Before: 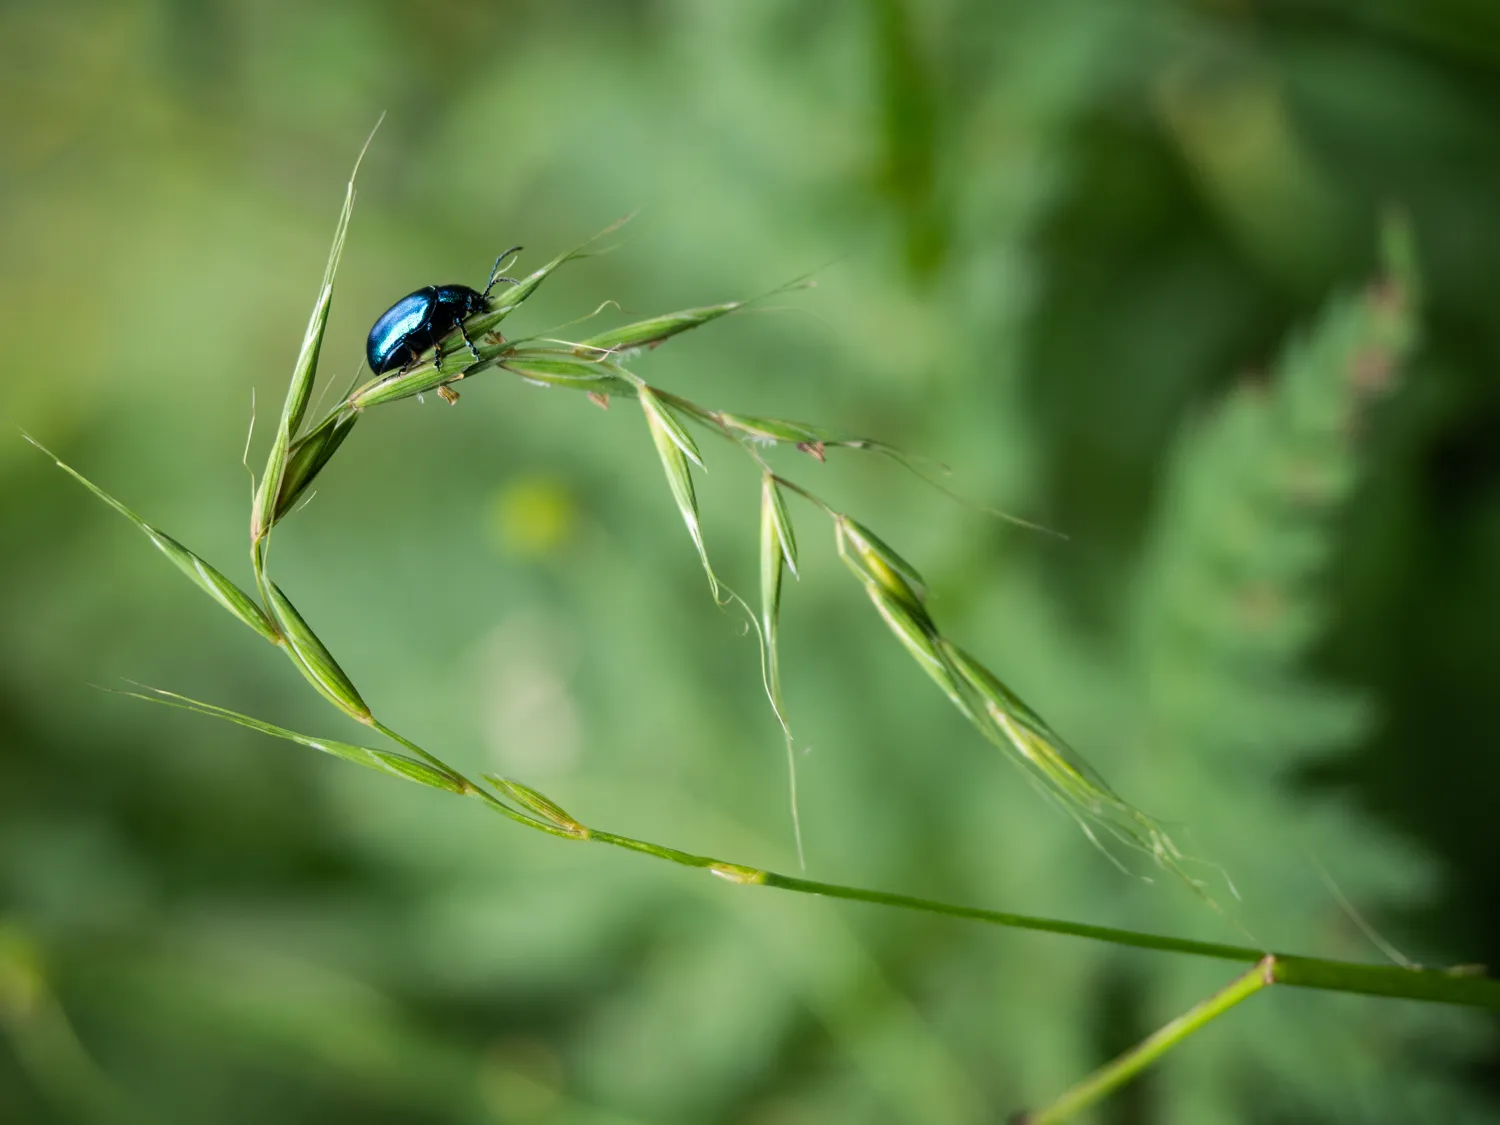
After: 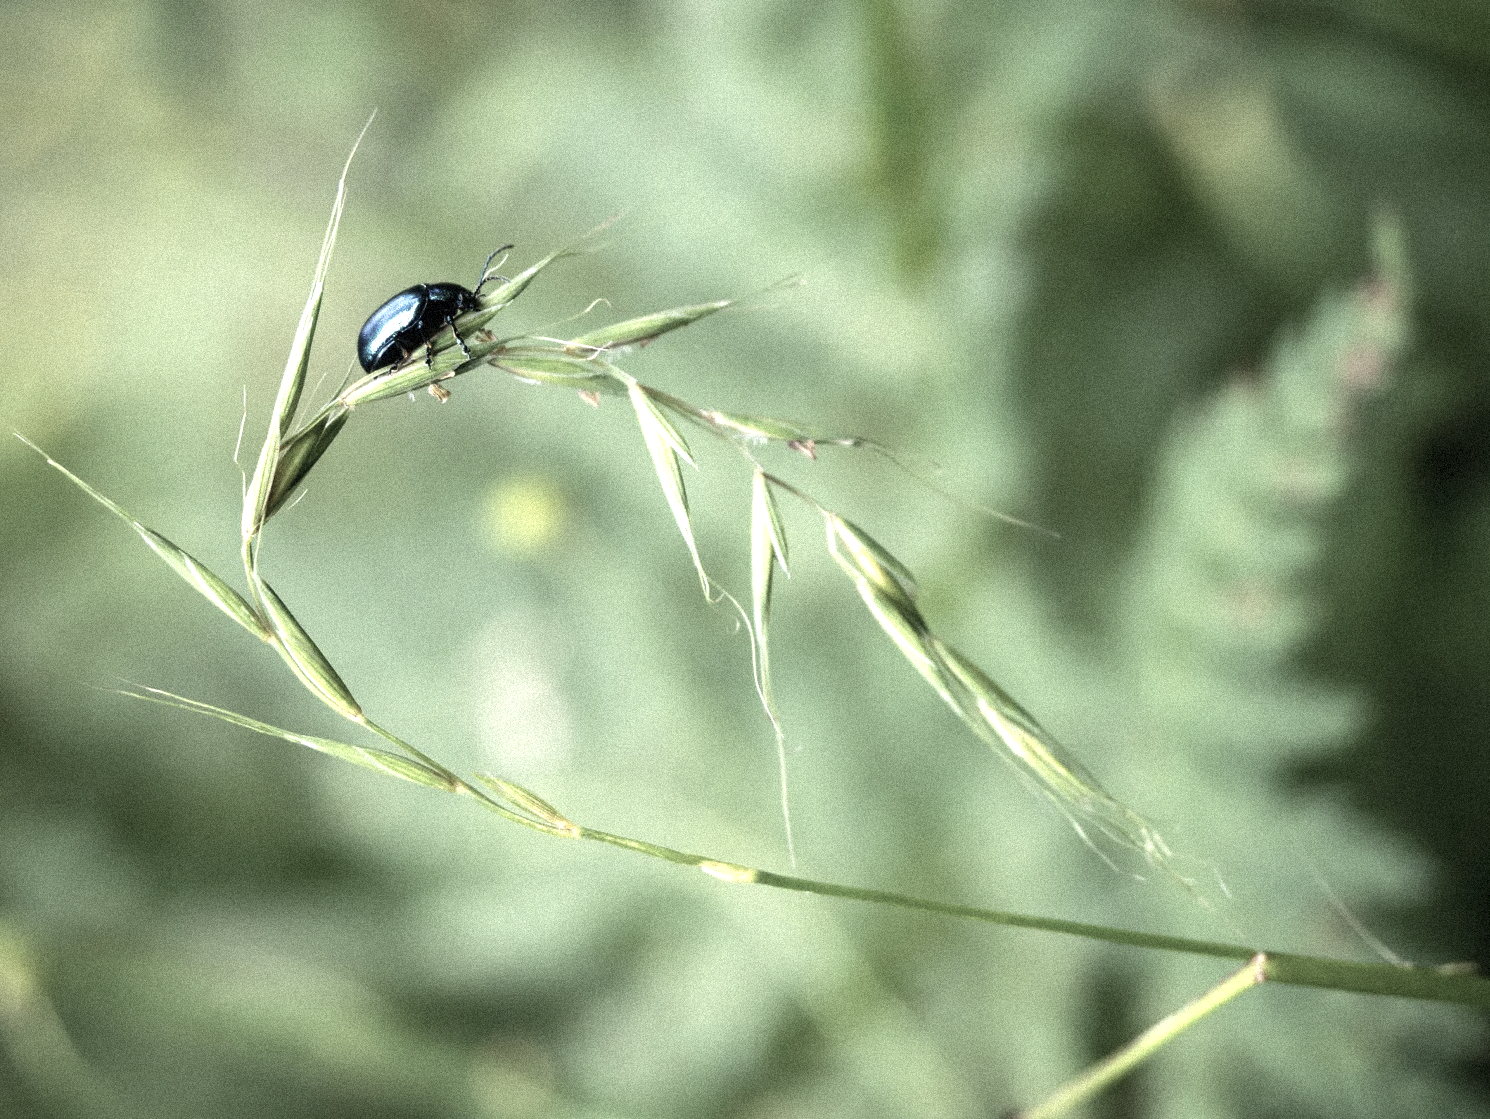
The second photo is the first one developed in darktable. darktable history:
crop and rotate: left 0.614%, top 0.179%, bottom 0.309%
grain: strength 35%, mid-tones bias 0%
color zones: curves: ch0 [(0, 0.6) (0.129, 0.585) (0.193, 0.596) (0.429, 0.5) (0.571, 0.5) (0.714, 0.5) (0.857, 0.5) (1, 0.6)]; ch1 [(0, 0.453) (0.112, 0.245) (0.213, 0.252) (0.429, 0.233) (0.571, 0.231) (0.683, 0.242) (0.857, 0.296) (1, 0.453)]
exposure: exposure 0.77 EV, compensate highlight preservation false
